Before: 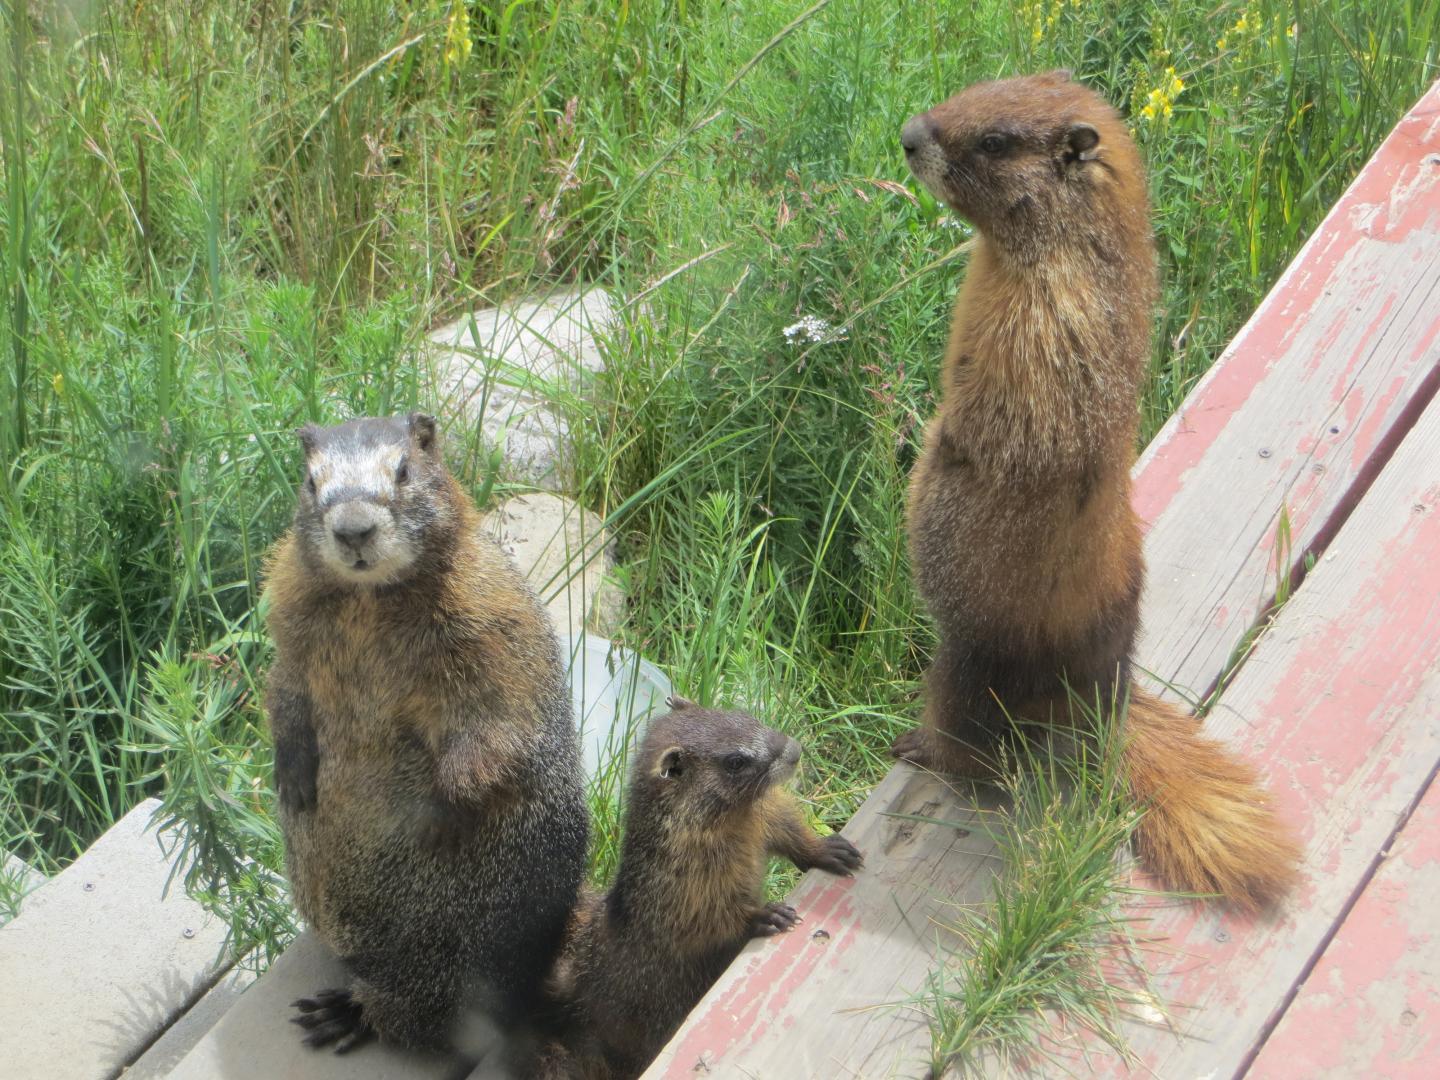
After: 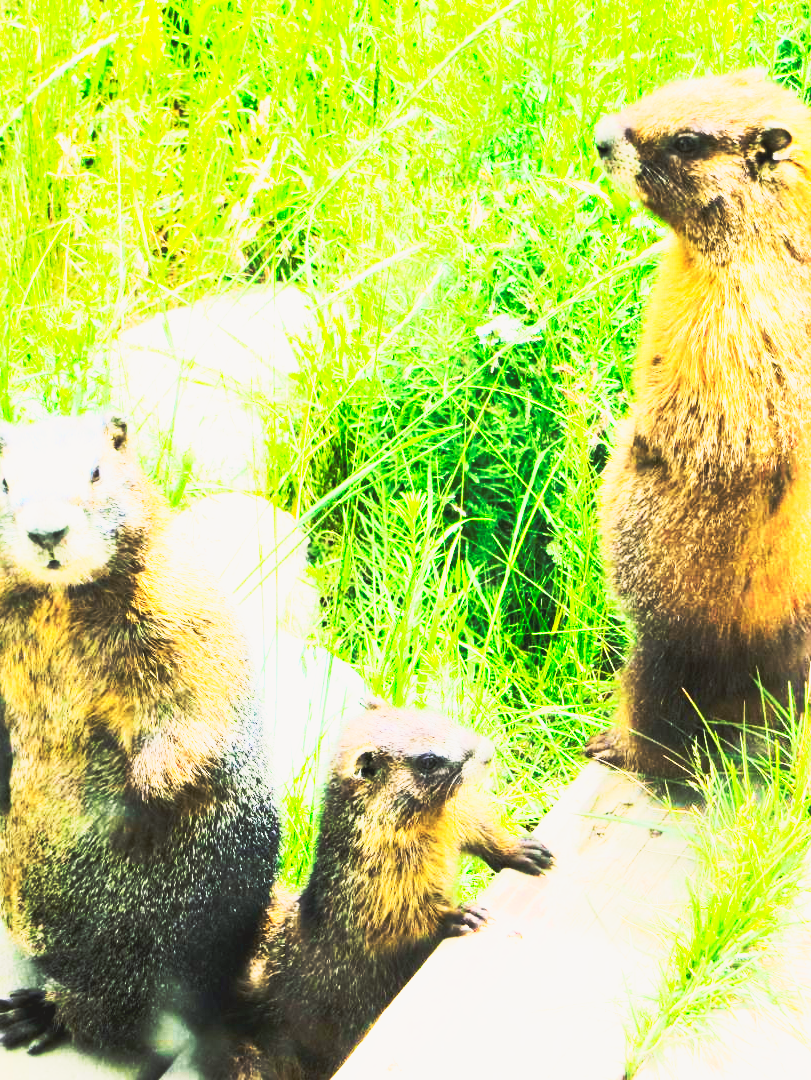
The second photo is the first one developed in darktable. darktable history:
exposure: exposure 0.608 EV, compensate exposure bias true, compensate highlight preservation false
base curve: curves: ch0 [(0, 0.015) (0.085, 0.116) (0.134, 0.298) (0.19, 0.545) (0.296, 0.764) (0.599, 0.982) (1, 1)], preserve colors none
tone curve: curves: ch0 [(0, 0.023) (0.113, 0.084) (0.285, 0.301) (0.673, 0.796) (0.845, 0.932) (0.994, 0.971)]; ch1 [(0, 0) (0.456, 0.437) (0.498, 0.5) (0.57, 0.559) (0.631, 0.639) (1, 1)]; ch2 [(0, 0) (0.417, 0.44) (0.46, 0.453) (0.502, 0.507) (0.55, 0.57) (0.67, 0.712) (1, 1)], color space Lab, independent channels, preserve colors none
crop: left 21.366%, right 22.289%
color balance rgb: shadows lift › chroma 2.01%, shadows lift › hue 186.55°, highlights gain › luminance 10.181%, global offset › luminance -1.445%, perceptual saturation grading › global saturation 29.442%
